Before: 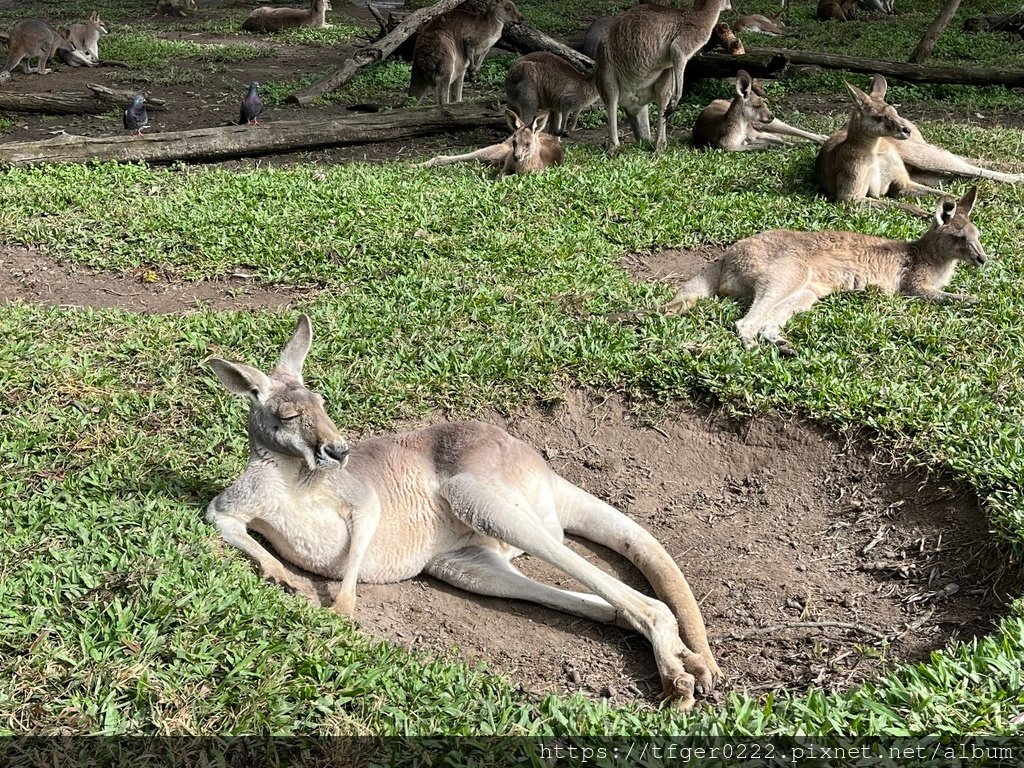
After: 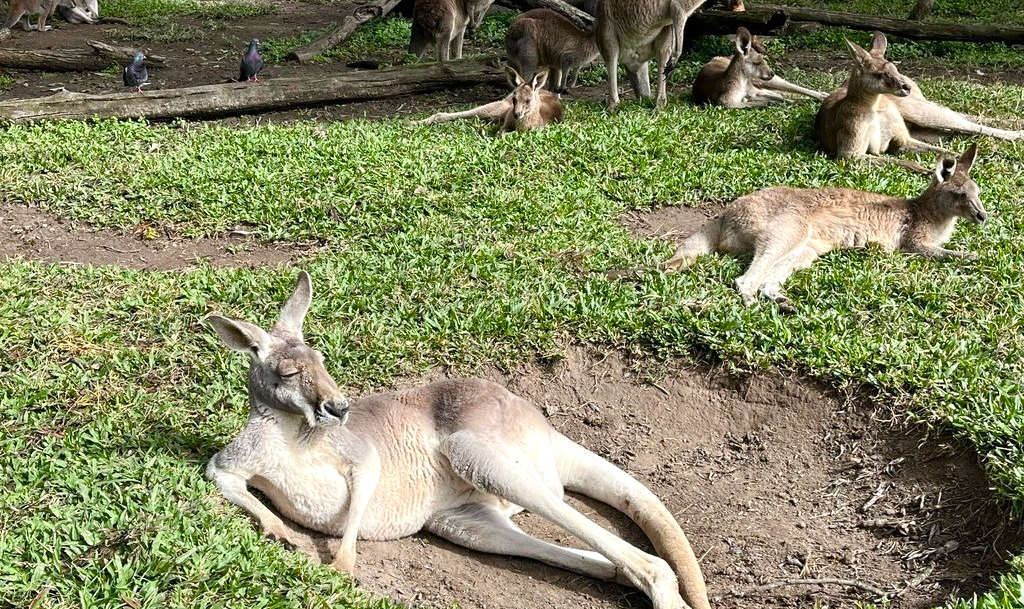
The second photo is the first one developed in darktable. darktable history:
crop and rotate: top 5.667%, bottom 14.937%
color balance rgb: linear chroma grading › shadows 32%, linear chroma grading › global chroma -2%, linear chroma grading › mid-tones 4%, perceptual saturation grading › global saturation -2%, perceptual saturation grading › highlights -8%, perceptual saturation grading › mid-tones 8%, perceptual saturation grading › shadows 4%, perceptual brilliance grading › highlights 8%, perceptual brilliance grading › mid-tones 4%, perceptual brilliance grading › shadows 2%, global vibrance 16%, saturation formula JzAzBz (2021)
